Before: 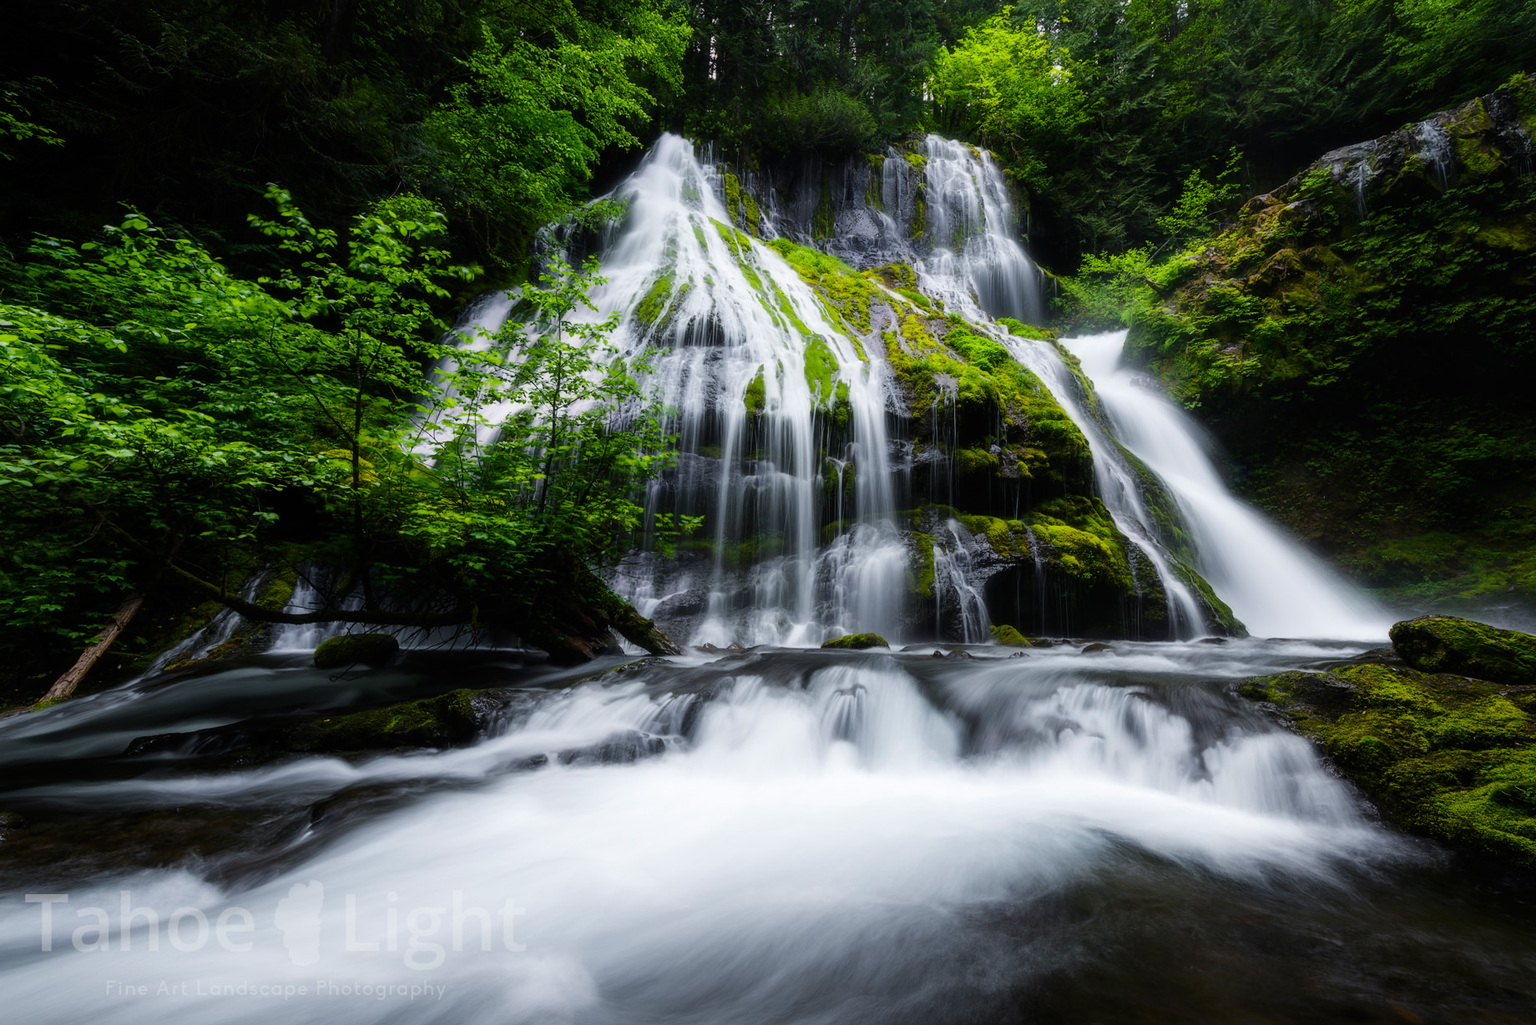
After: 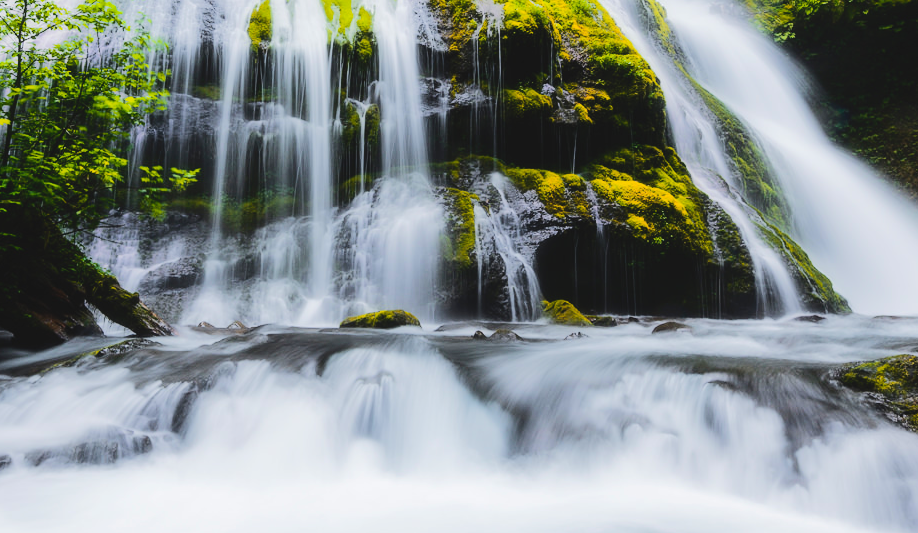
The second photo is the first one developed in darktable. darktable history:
exposure: exposure 0.078 EV, compensate highlight preservation false
color zones: curves: ch1 [(0, 0.469) (0.072, 0.457) (0.243, 0.494) (0.429, 0.5) (0.571, 0.5) (0.714, 0.5) (0.857, 0.5) (1, 0.469)]; ch2 [(0, 0.499) (0.143, 0.467) (0.242, 0.436) (0.429, 0.493) (0.571, 0.5) (0.714, 0.5) (0.857, 0.5) (1, 0.499)]
contrast brightness saturation: contrast -0.129
tone equalizer: -7 EV 0.165 EV, -6 EV 0.619 EV, -5 EV 1.17 EV, -4 EV 1.35 EV, -3 EV 1.18 EV, -2 EV 0.6 EV, -1 EV 0.162 EV, edges refinement/feathering 500, mask exposure compensation -1.57 EV, preserve details no
crop: left 35.048%, top 36.572%, right 15.047%, bottom 20.016%
